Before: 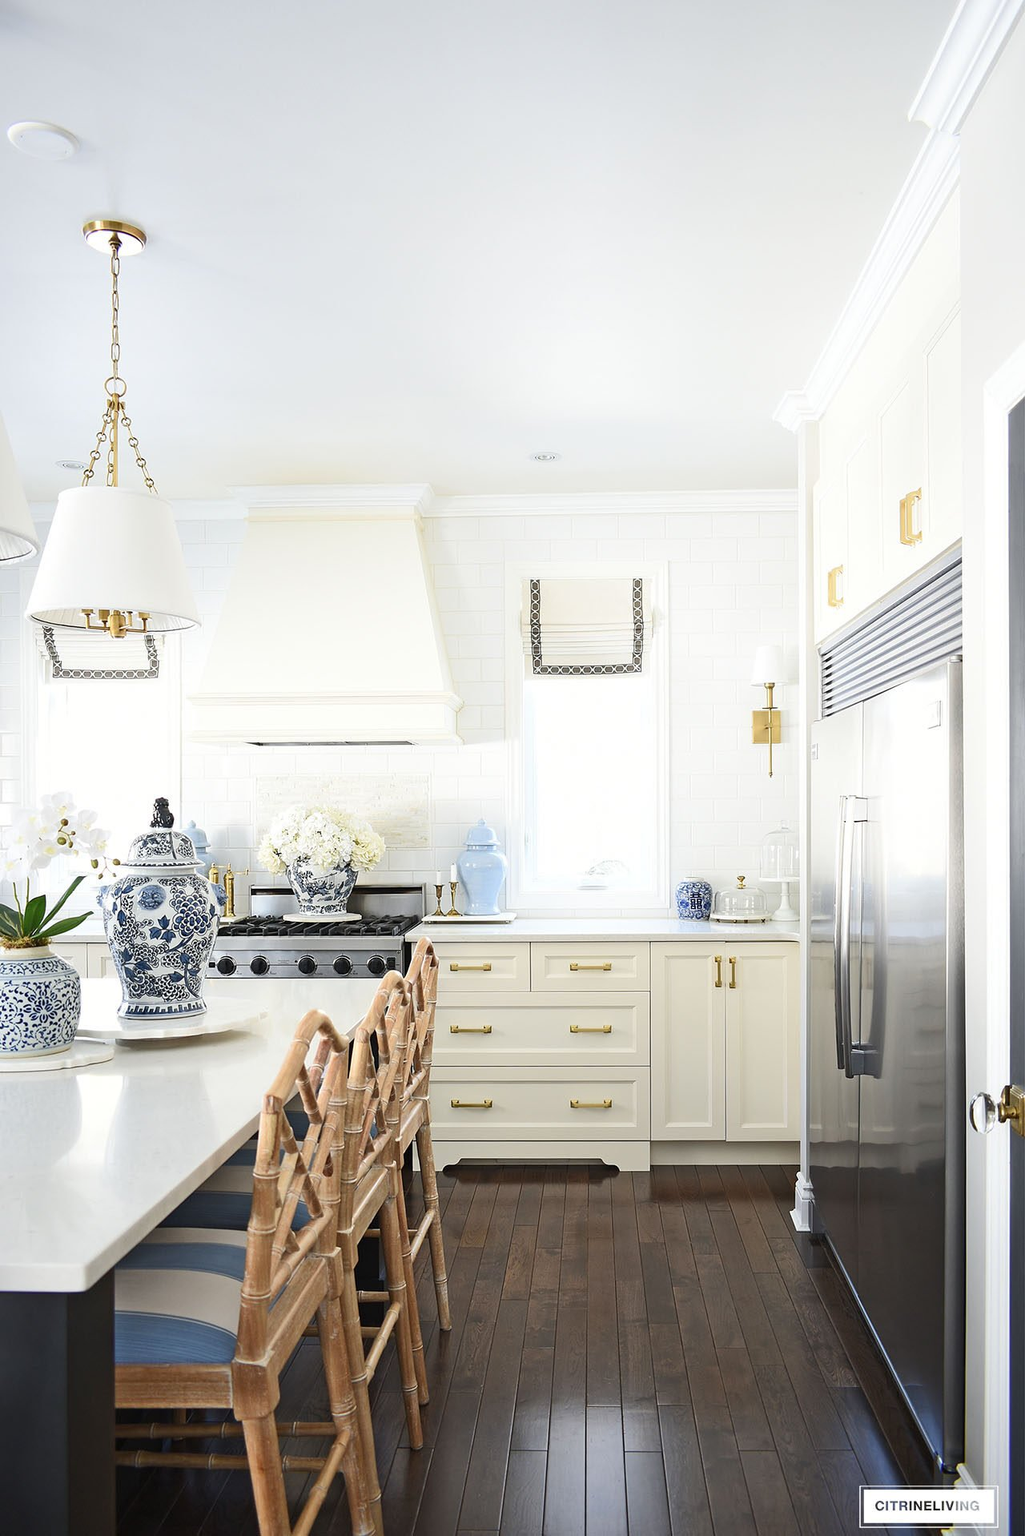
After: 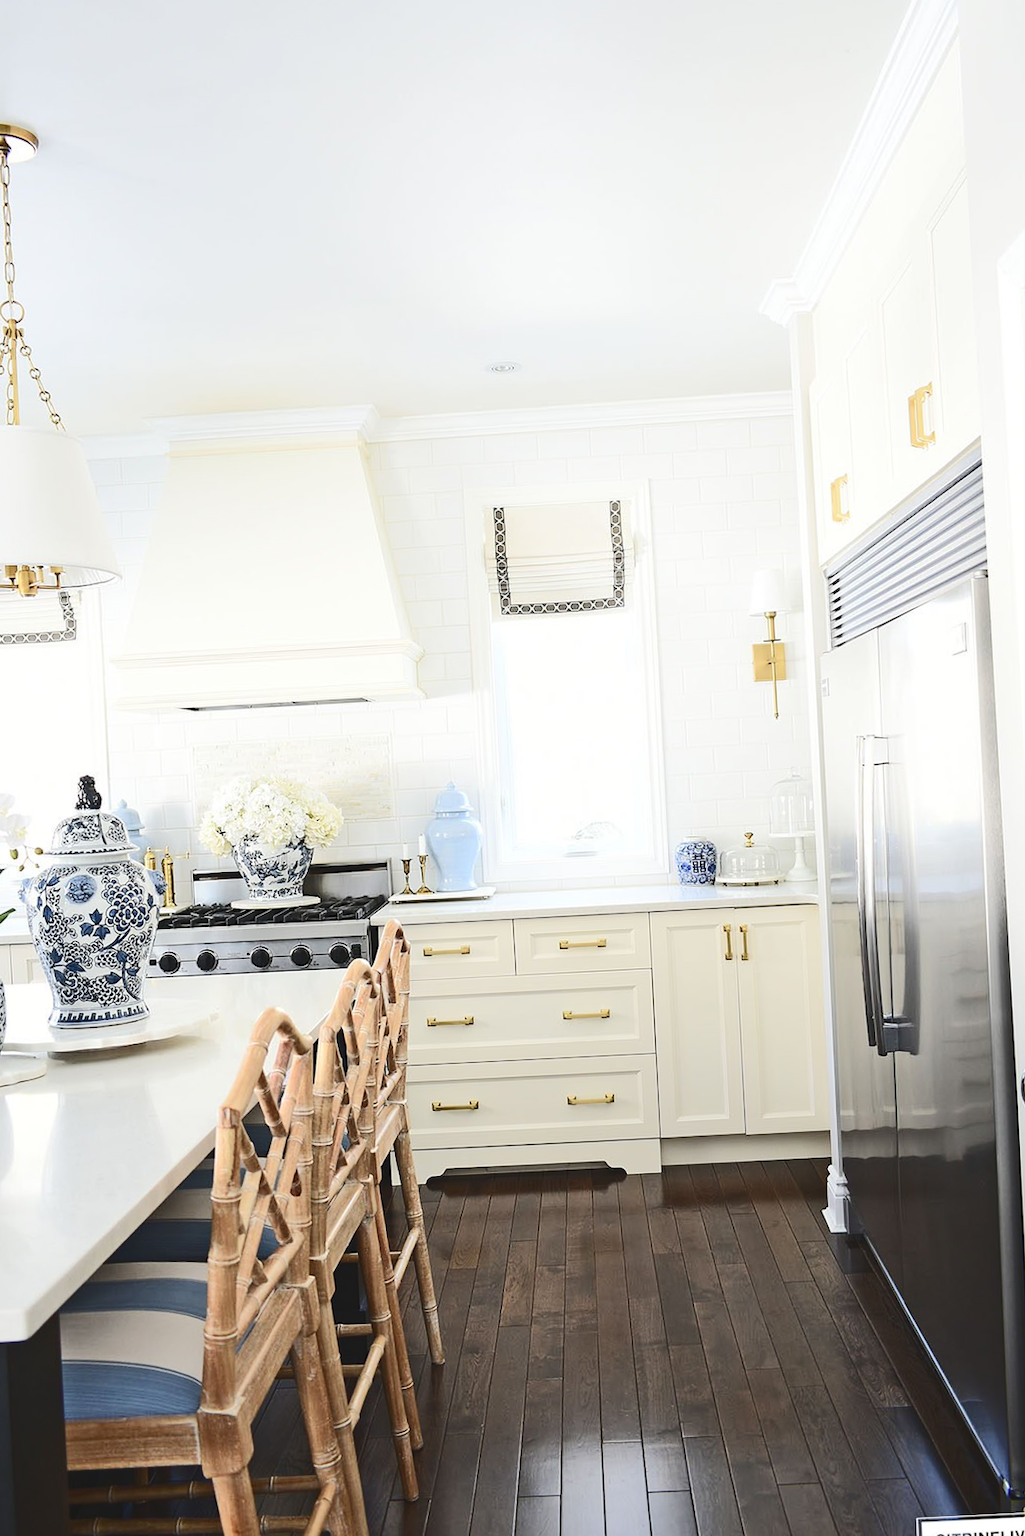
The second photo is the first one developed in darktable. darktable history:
tone curve: curves: ch0 [(0, 0) (0.003, 0.062) (0.011, 0.07) (0.025, 0.083) (0.044, 0.094) (0.069, 0.105) (0.1, 0.117) (0.136, 0.136) (0.177, 0.164) (0.224, 0.201) (0.277, 0.256) (0.335, 0.335) (0.399, 0.424) (0.468, 0.529) (0.543, 0.641) (0.623, 0.725) (0.709, 0.787) (0.801, 0.849) (0.898, 0.917) (1, 1)], color space Lab, independent channels, preserve colors none
crop and rotate: angle 2.77°, left 5.62%, top 5.71%
